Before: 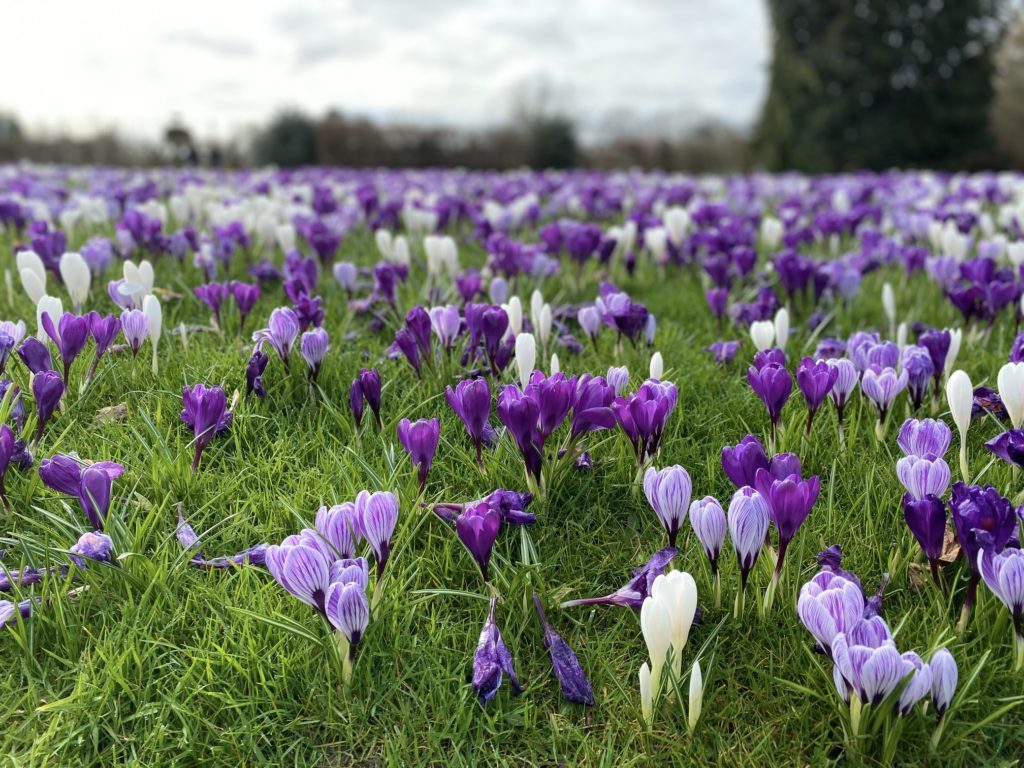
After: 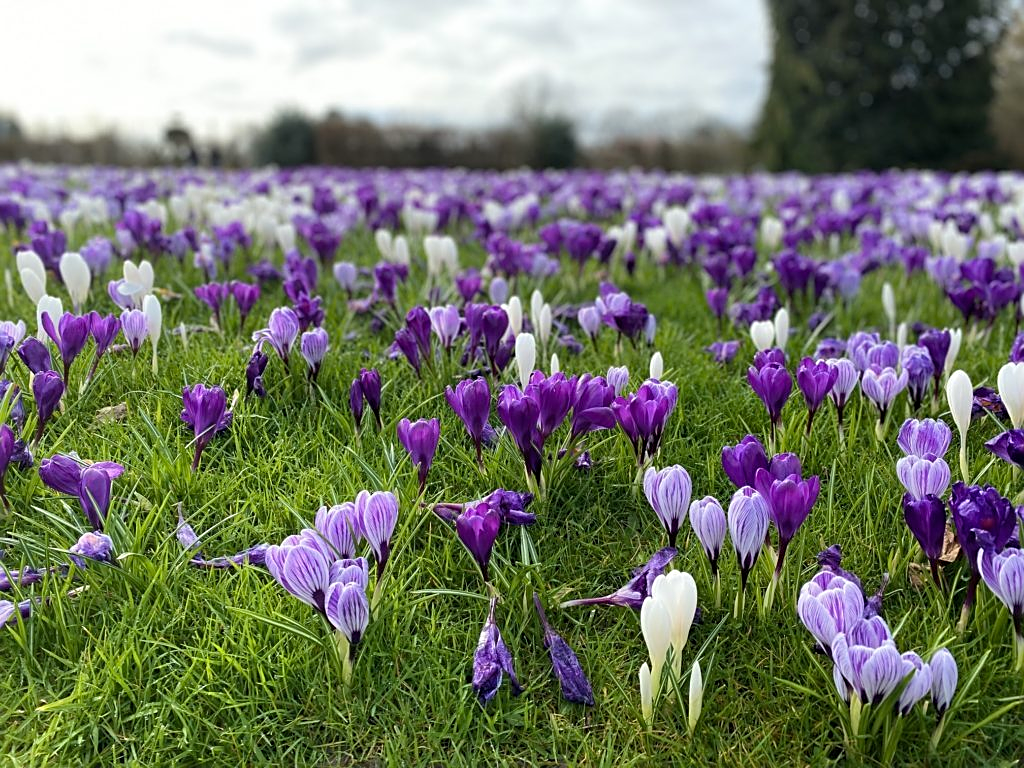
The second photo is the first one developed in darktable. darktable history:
sharpen: on, module defaults
color balance rgb: perceptual saturation grading › global saturation 10.551%, global vibrance 9.661%
